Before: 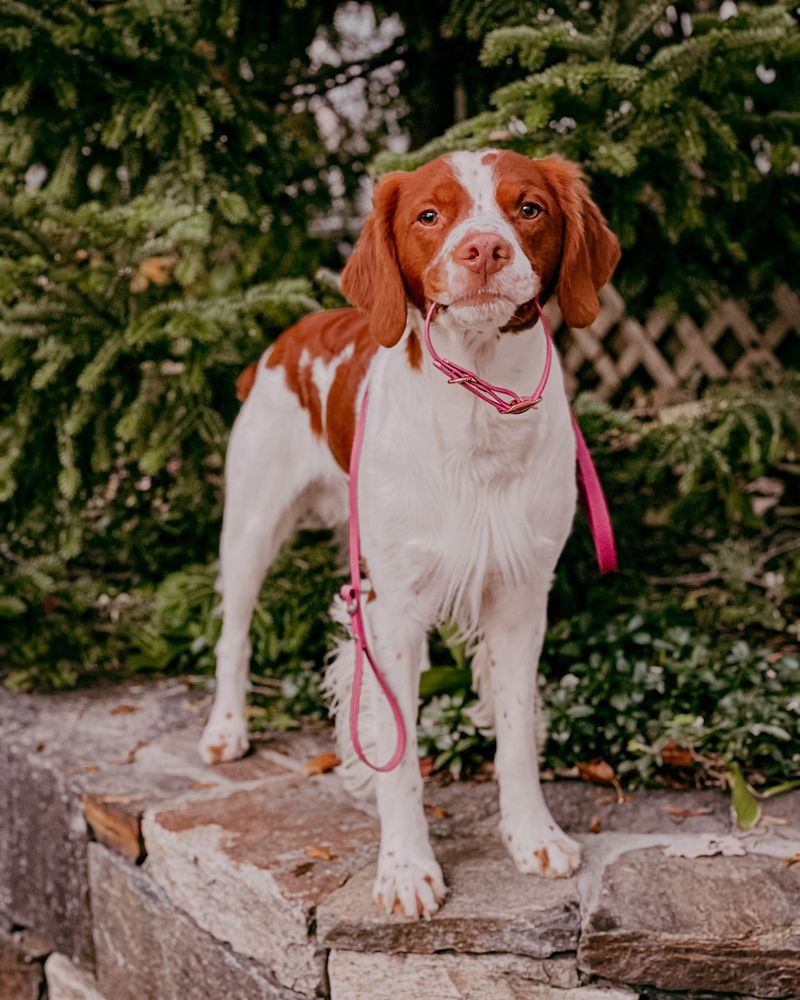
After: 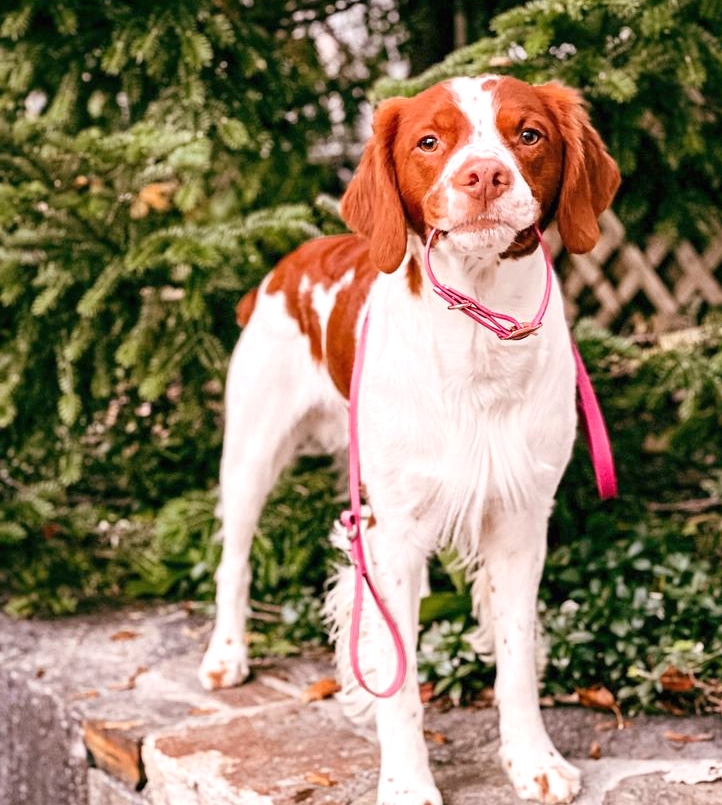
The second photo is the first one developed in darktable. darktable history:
tone equalizer: -7 EV 0.18 EV, -6 EV 0.12 EV, -5 EV 0.08 EV, -4 EV 0.04 EV, -2 EV -0.02 EV, -1 EV -0.04 EV, +0 EV -0.06 EV, luminance estimator HSV value / RGB max
exposure: black level correction 0, exposure 1.1 EV, compensate highlight preservation false
crop: top 7.49%, right 9.717%, bottom 11.943%
